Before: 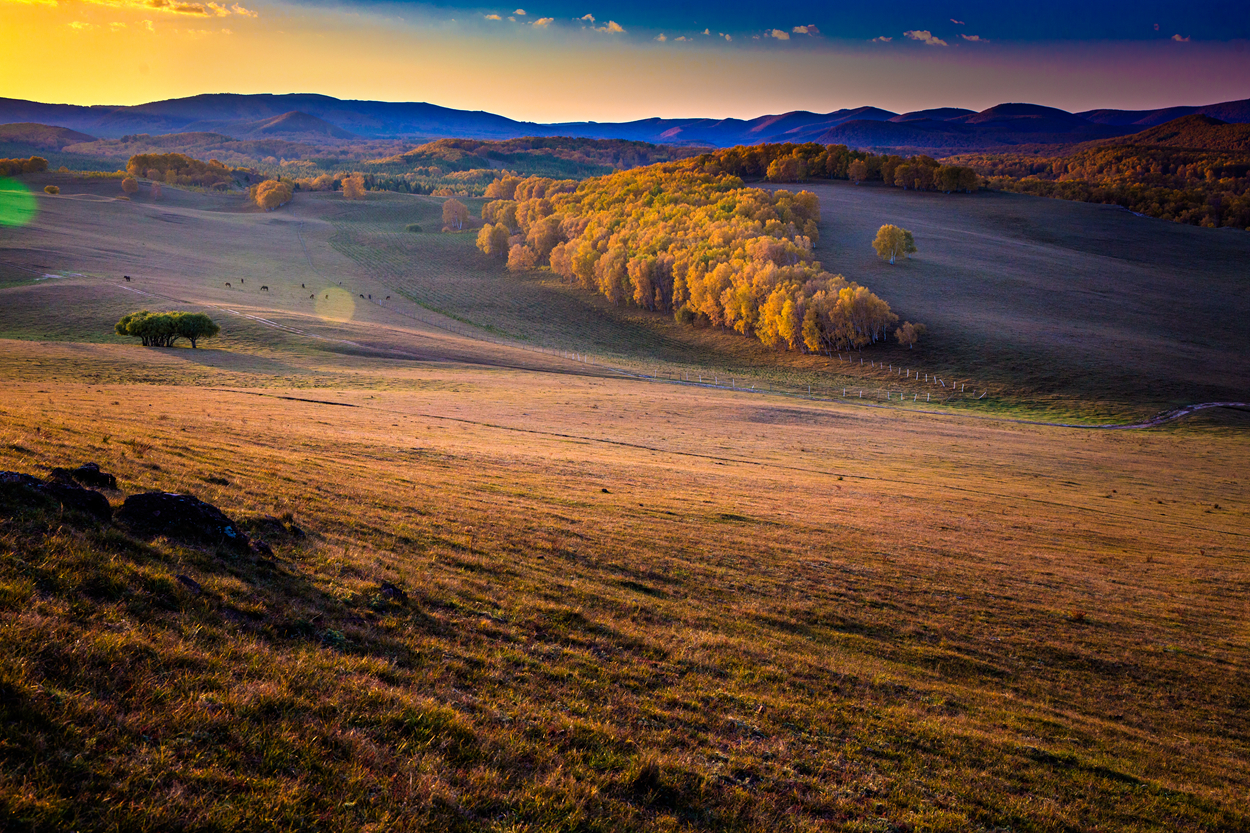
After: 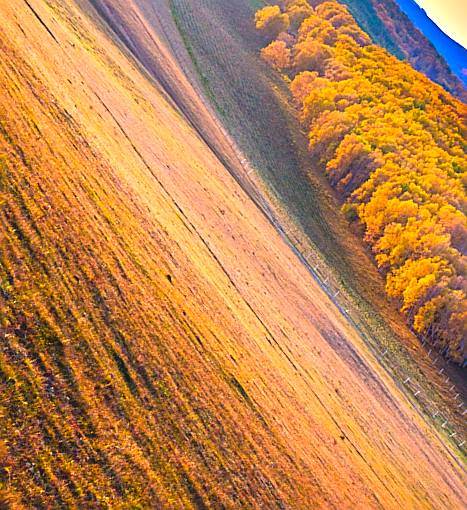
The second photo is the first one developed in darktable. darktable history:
exposure: black level correction 0, exposure 1.199 EV, compensate exposure bias true, compensate highlight preservation false
crop and rotate: angle -45.7°, top 16.242%, right 0.925%, bottom 11.717%
sharpen: on, module defaults
base curve: curves: ch0 [(0, 0) (0.303, 0.277) (1, 1)]
contrast brightness saturation: contrast -0.181, saturation 0.188
